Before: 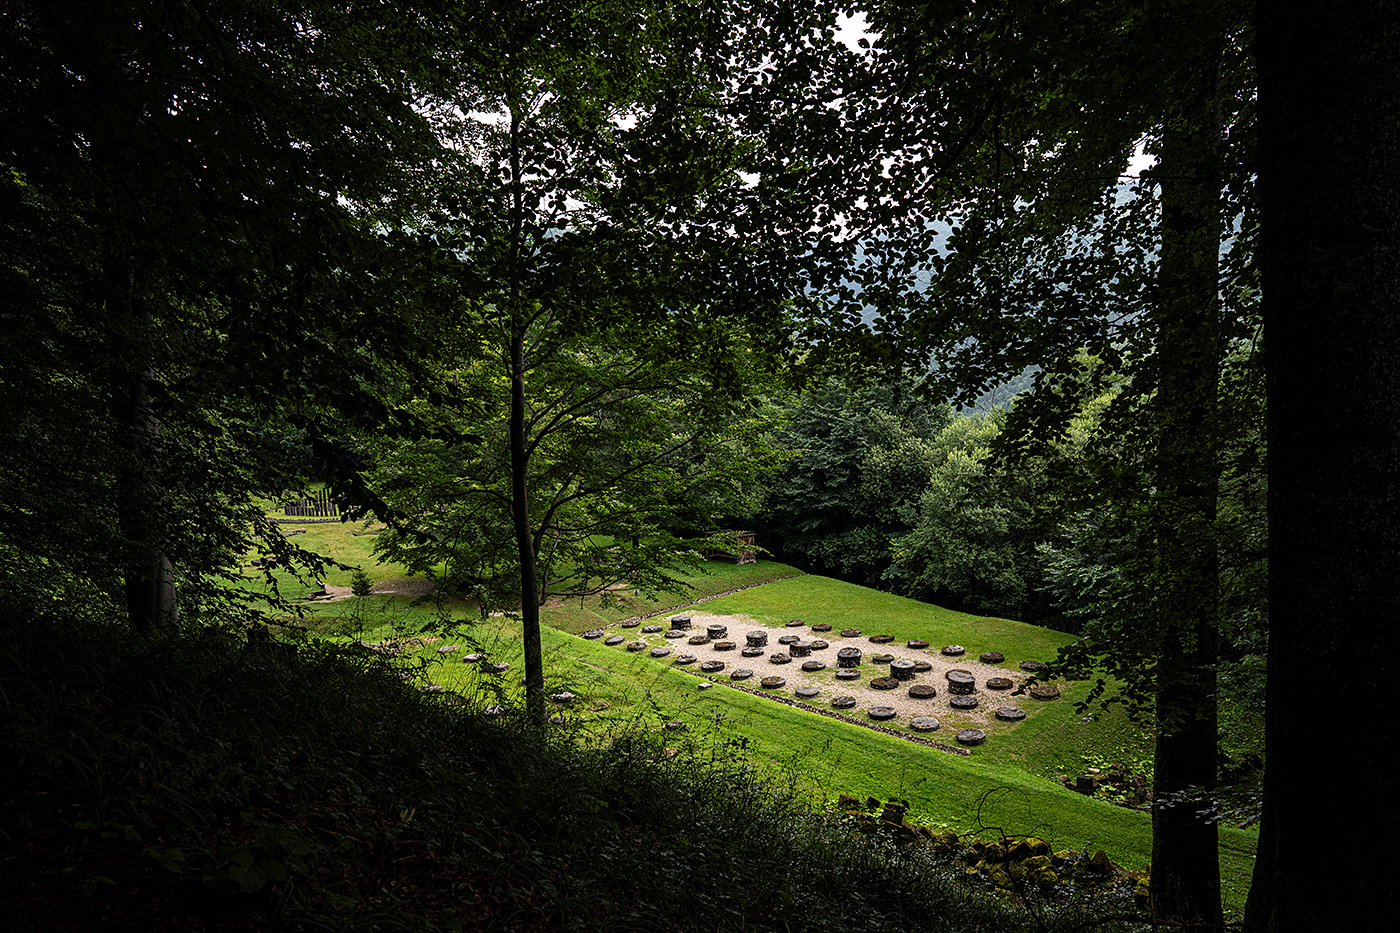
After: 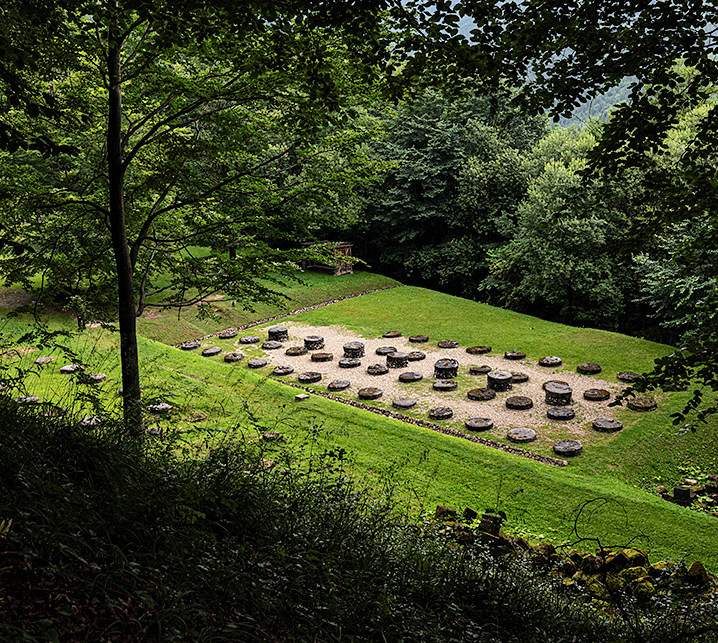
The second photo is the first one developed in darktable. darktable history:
crop and rotate: left 28.842%, top 31.03%, right 19.812%
shadows and highlights: radius 107.2, shadows 41.26, highlights -71.88, highlights color adjustment 89.68%, low approximation 0.01, soften with gaussian
